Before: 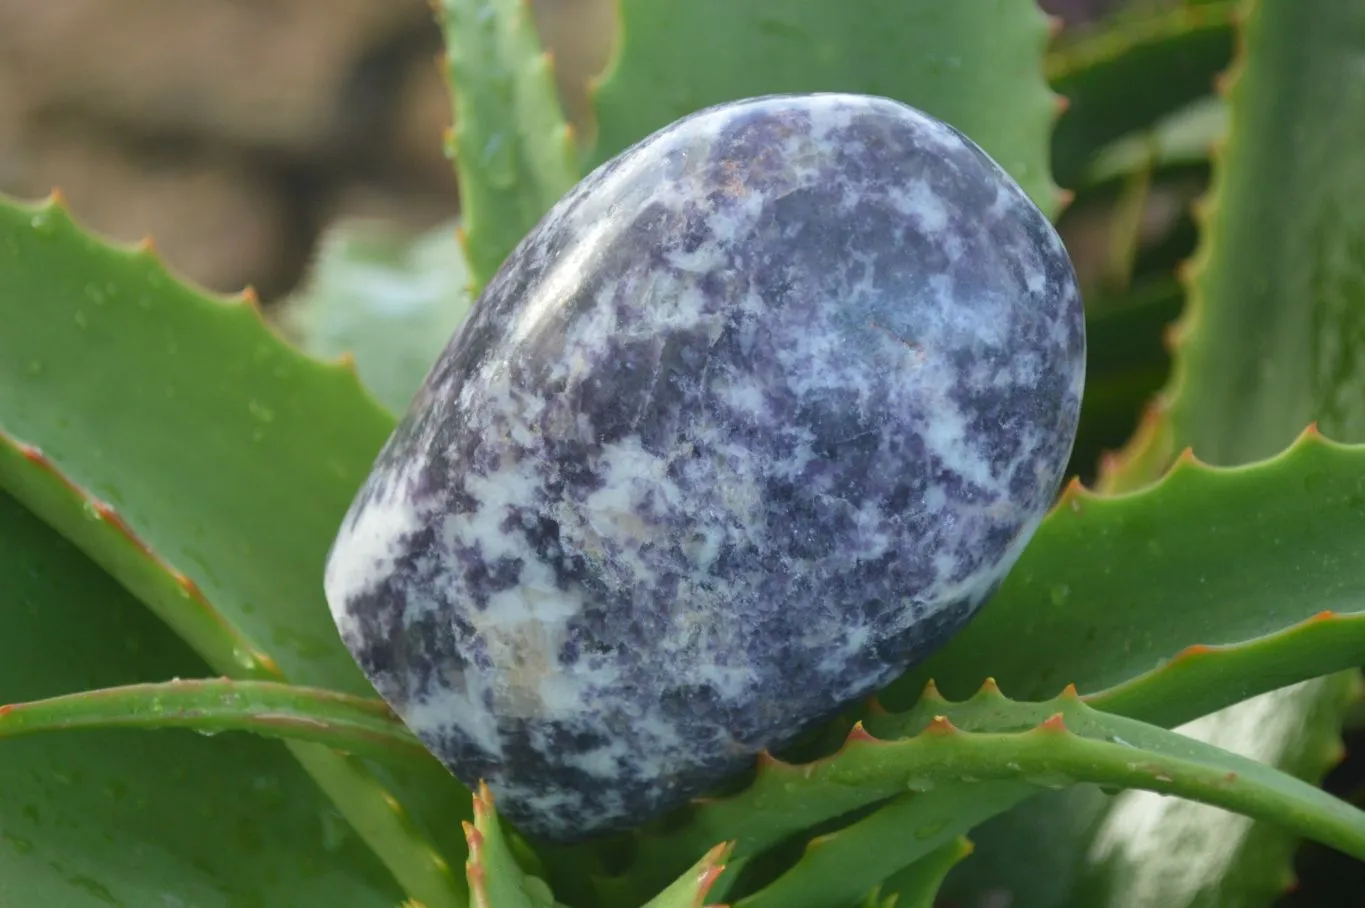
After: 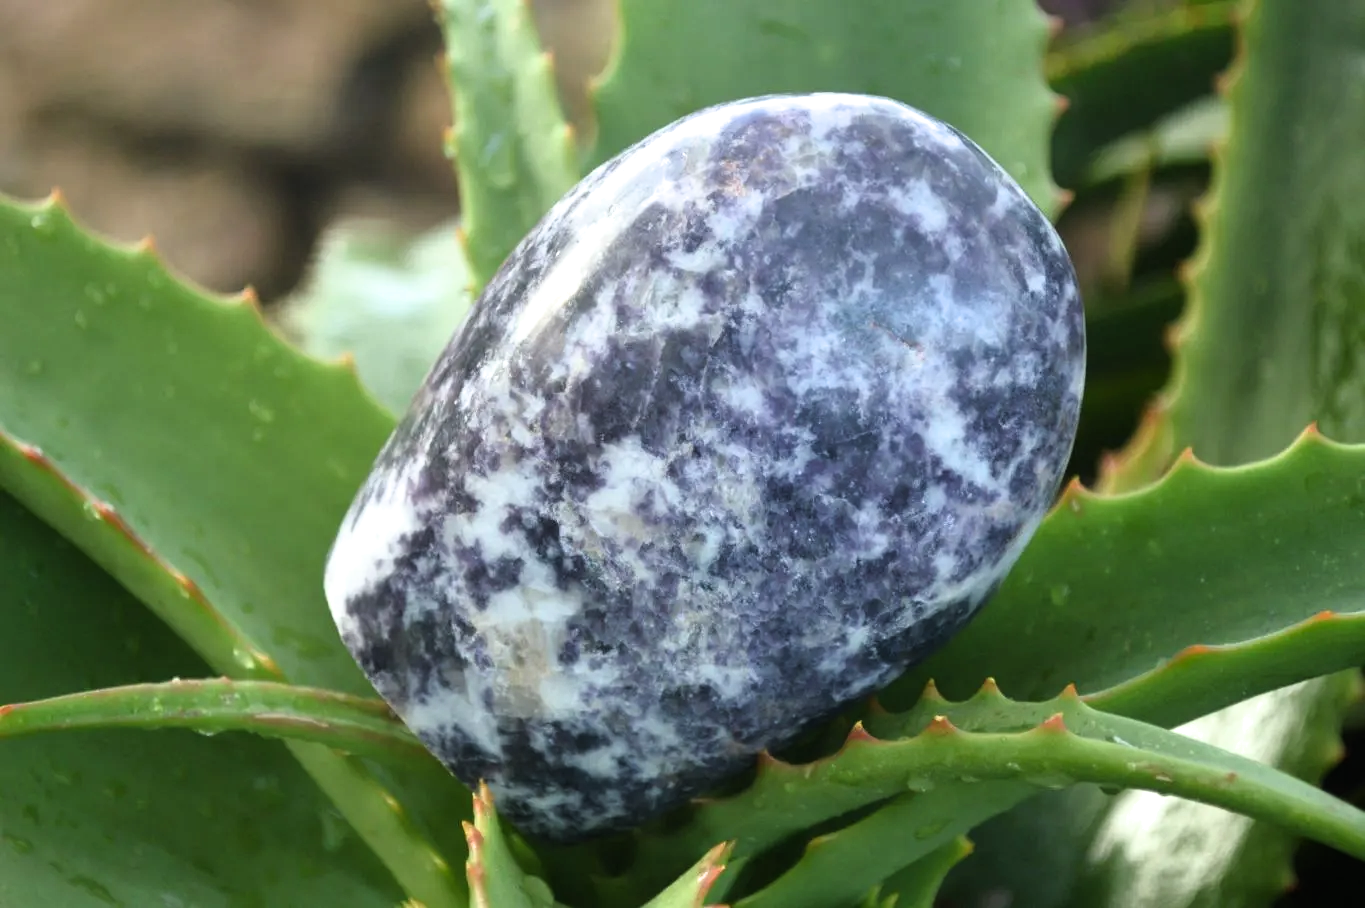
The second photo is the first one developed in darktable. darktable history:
exposure: exposure 0.236 EV
filmic rgb: white relative exposure 2.2 EV, hardness 6.97
